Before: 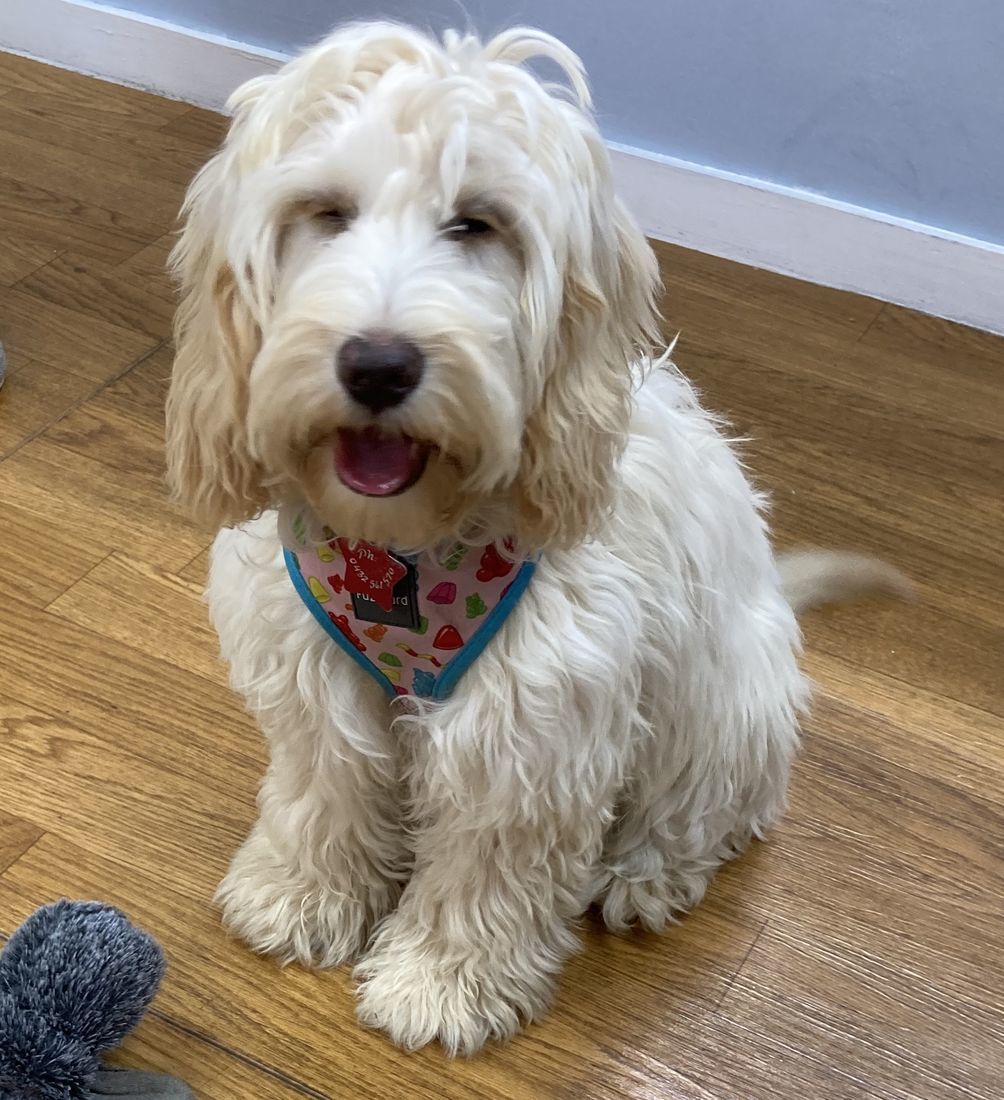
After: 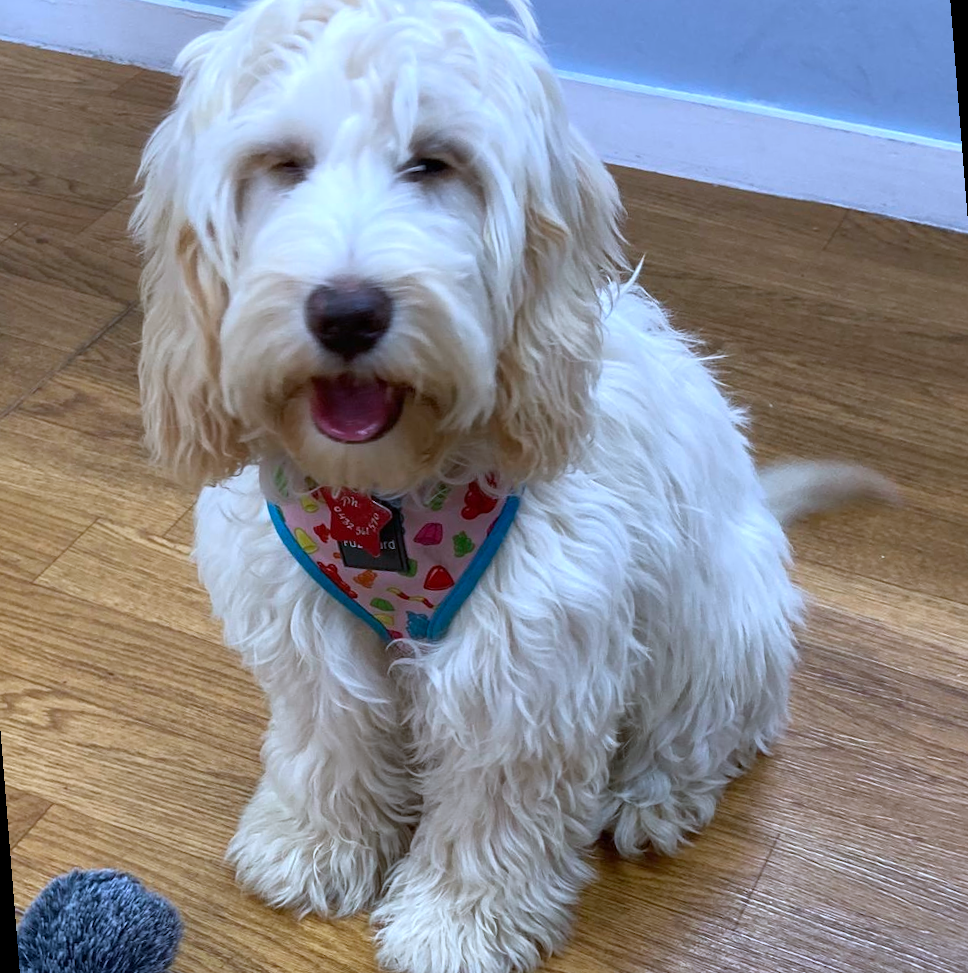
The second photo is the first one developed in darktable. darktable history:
rotate and perspective: rotation -4.57°, crop left 0.054, crop right 0.944, crop top 0.087, crop bottom 0.914
color calibration: illuminant custom, x 0.39, y 0.392, temperature 3856.94 K
